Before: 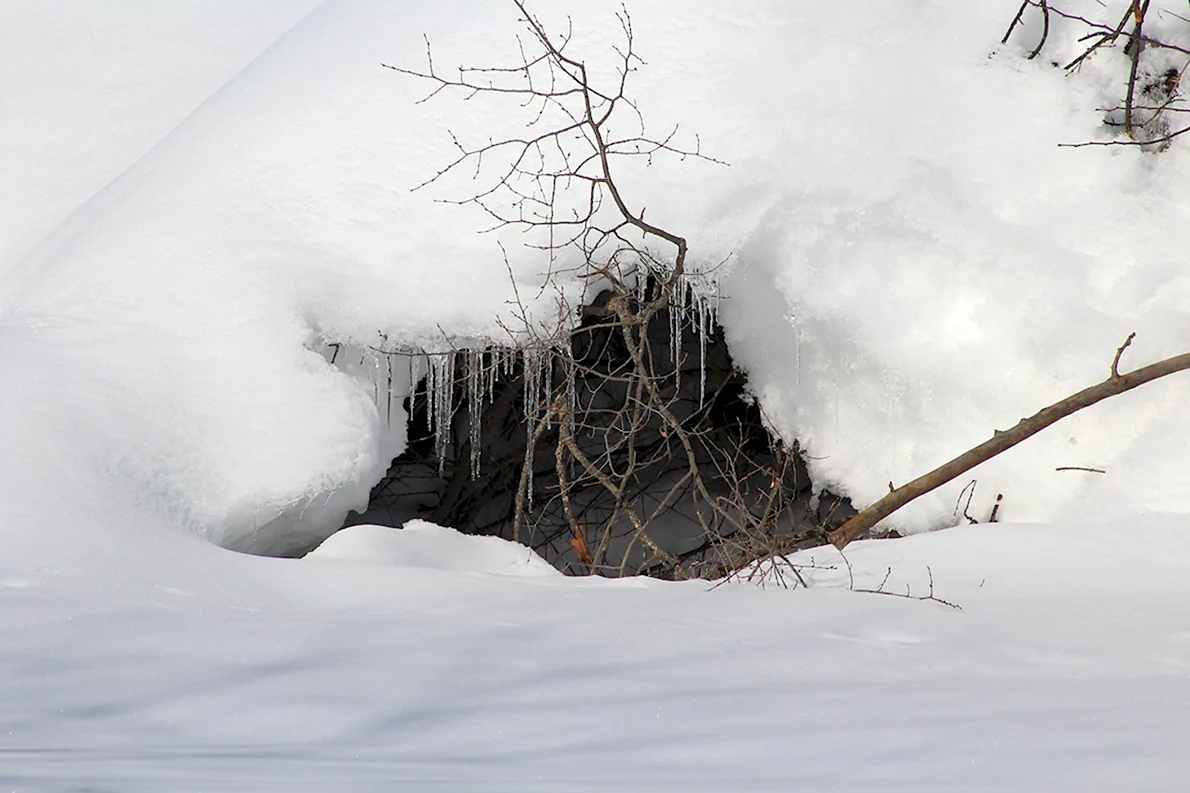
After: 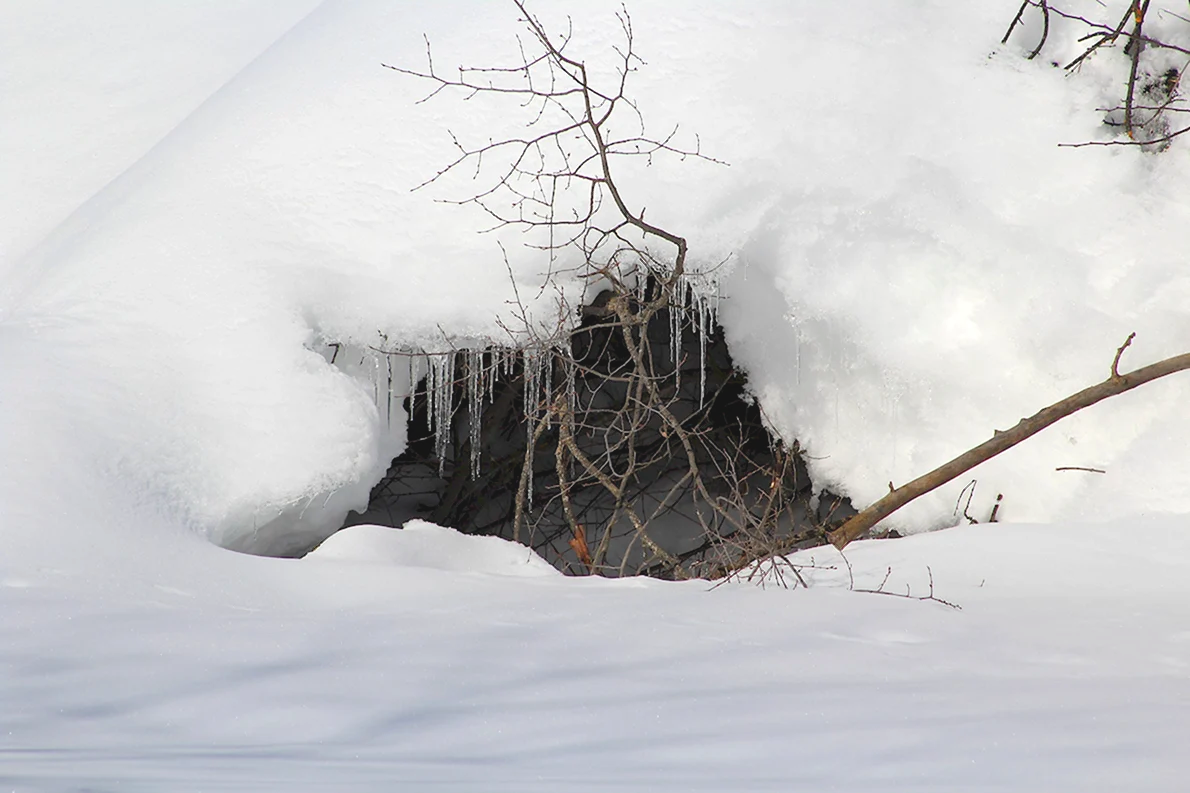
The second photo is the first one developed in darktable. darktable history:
levels: mode automatic, levels [0, 0.281, 0.562]
contrast brightness saturation: contrast -0.128
